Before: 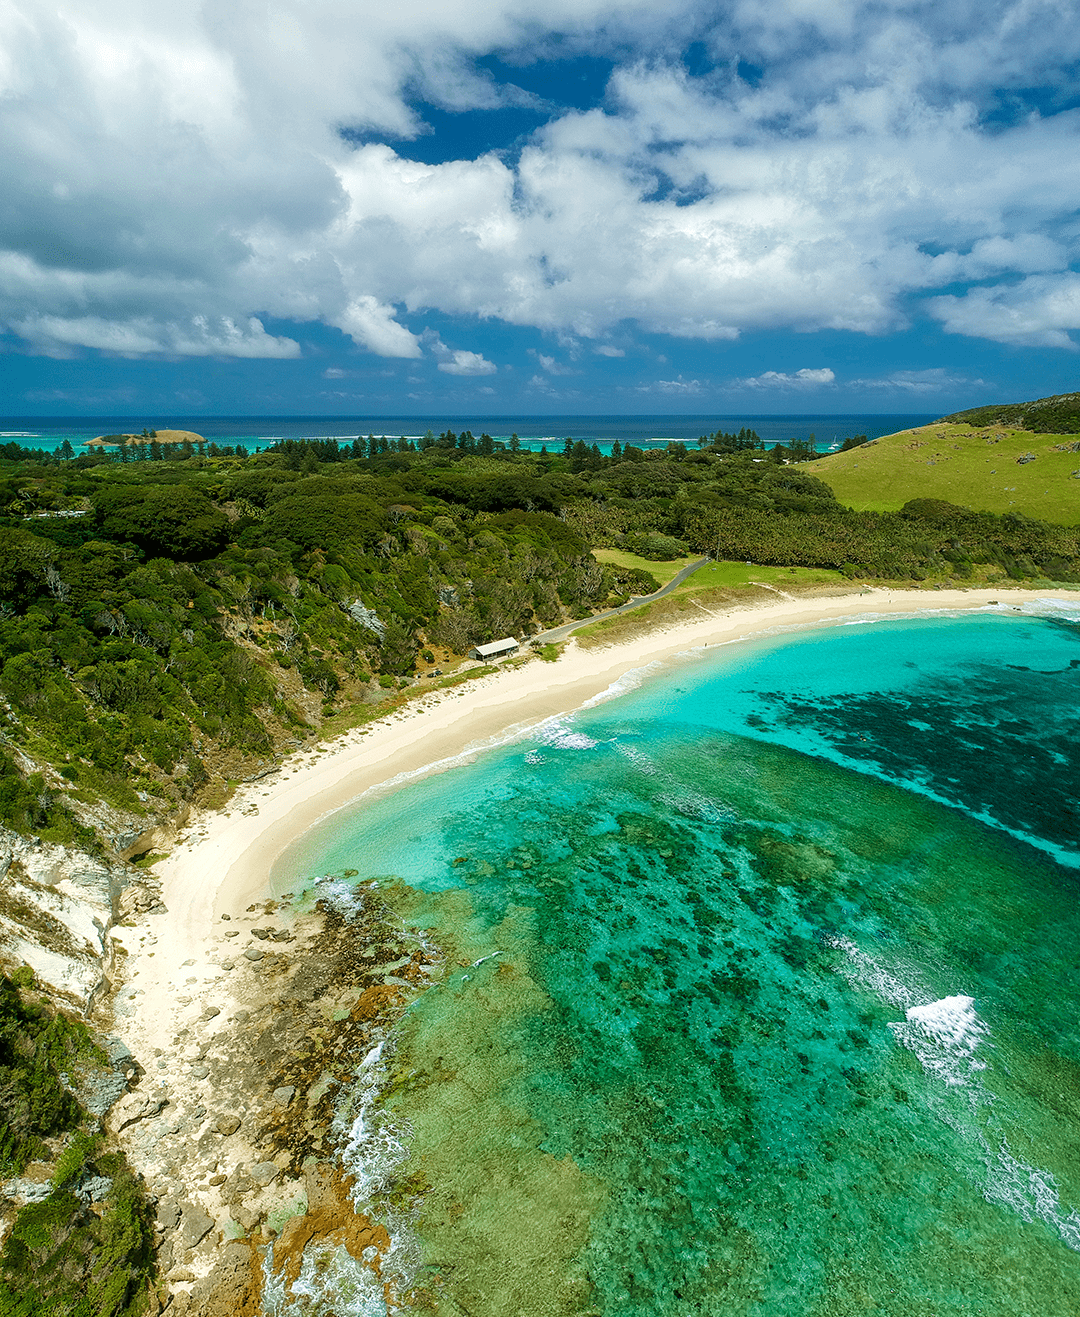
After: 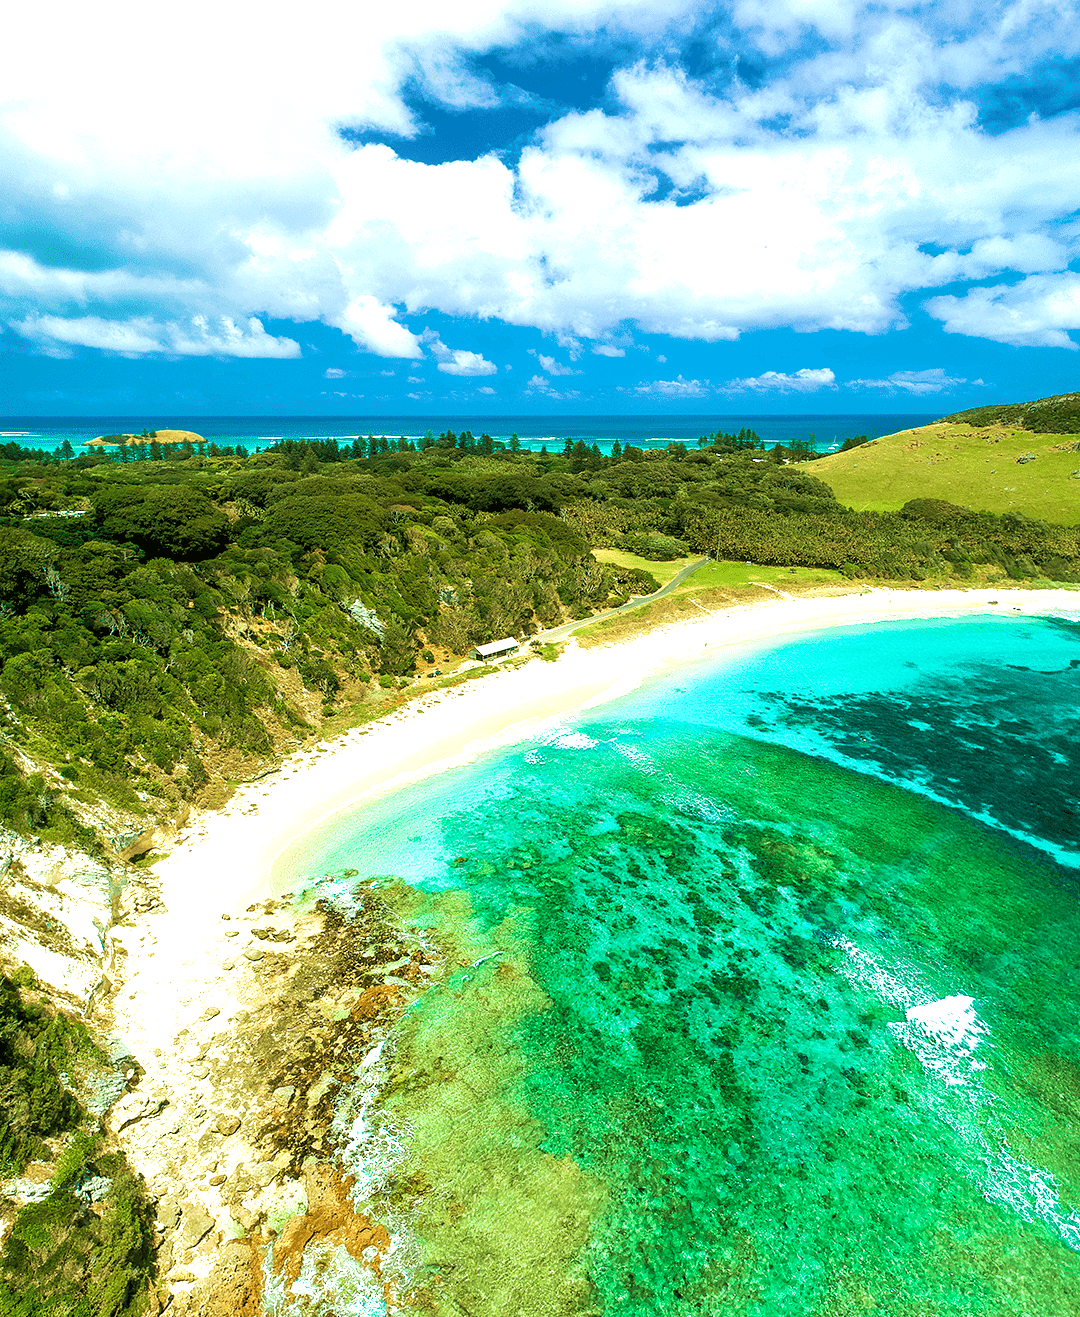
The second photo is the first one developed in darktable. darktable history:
velvia: strength 74.55%
exposure: black level correction 0, exposure 0.939 EV, compensate highlight preservation false
